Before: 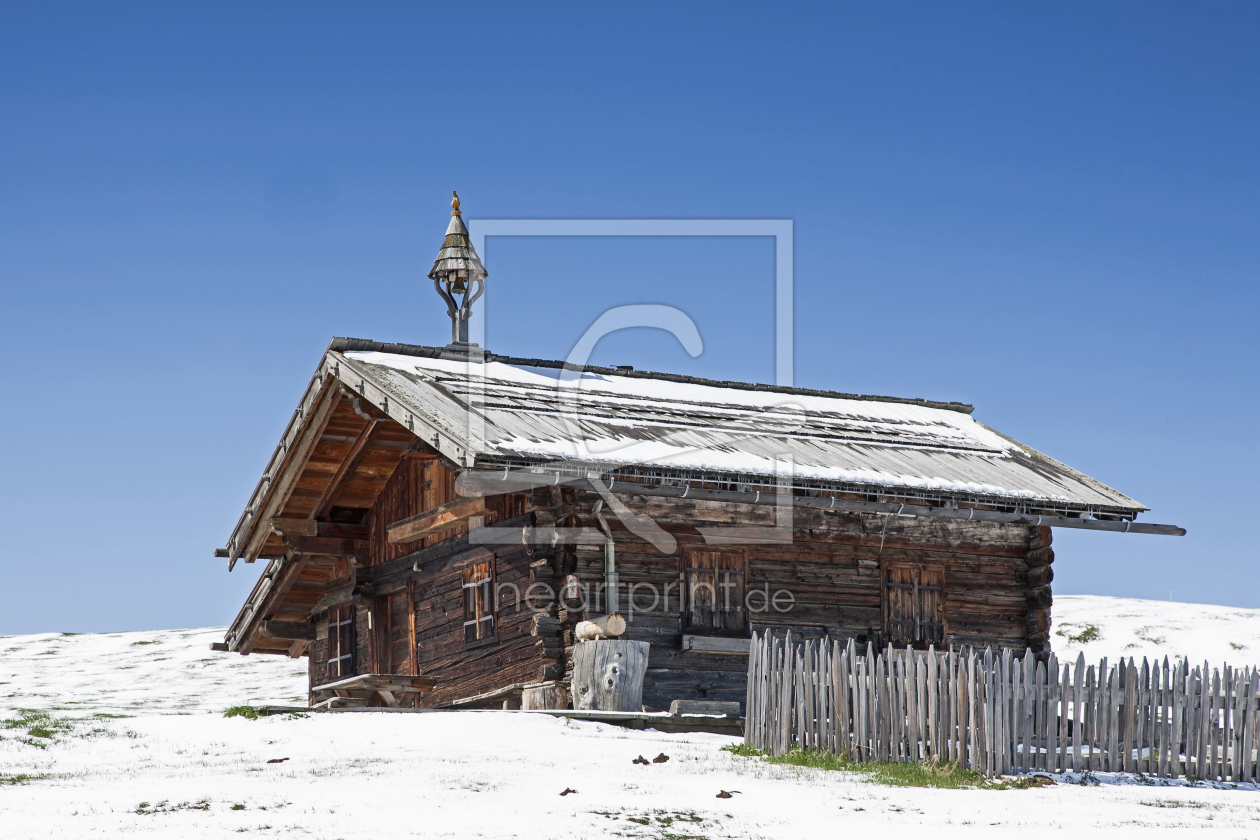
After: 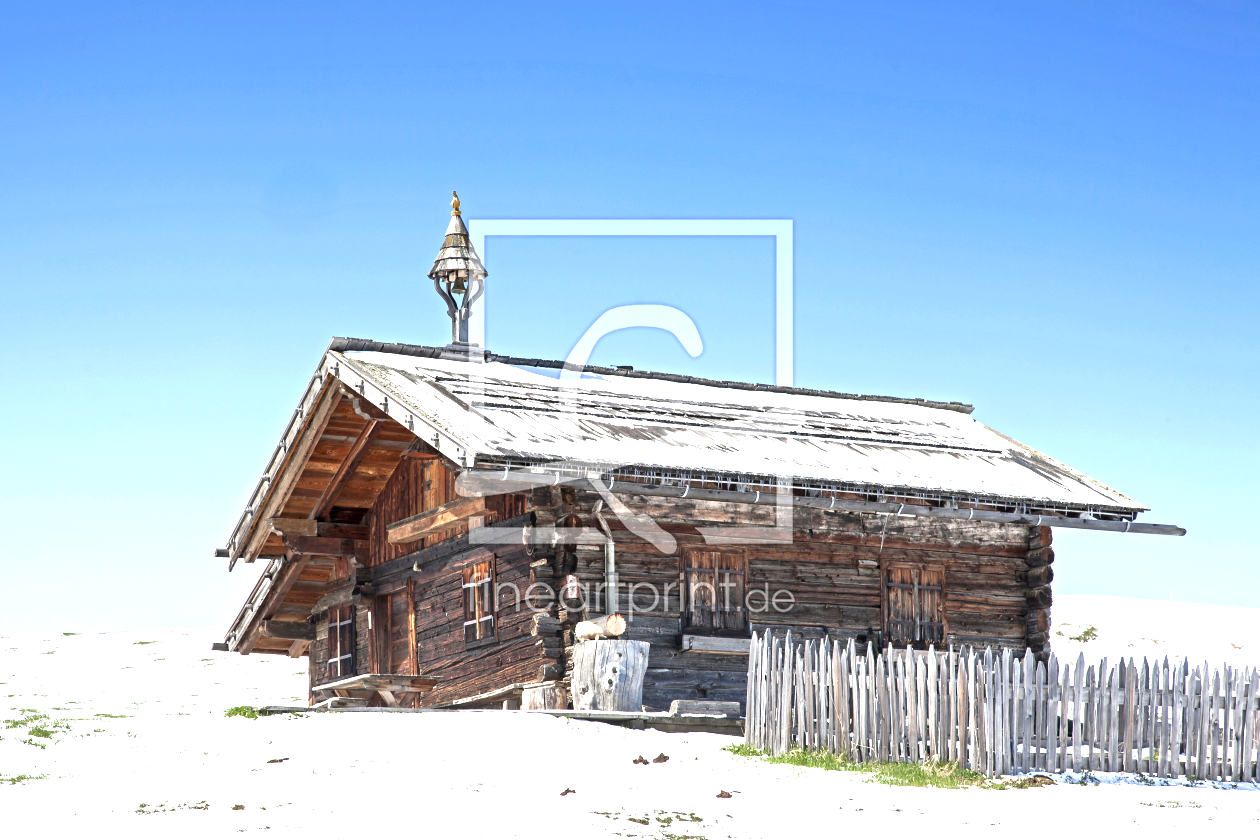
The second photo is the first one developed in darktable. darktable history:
exposure: black level correction 0.002, exposure 1.305 EV, compensate exposure bias true, compensate highlight preservation false
